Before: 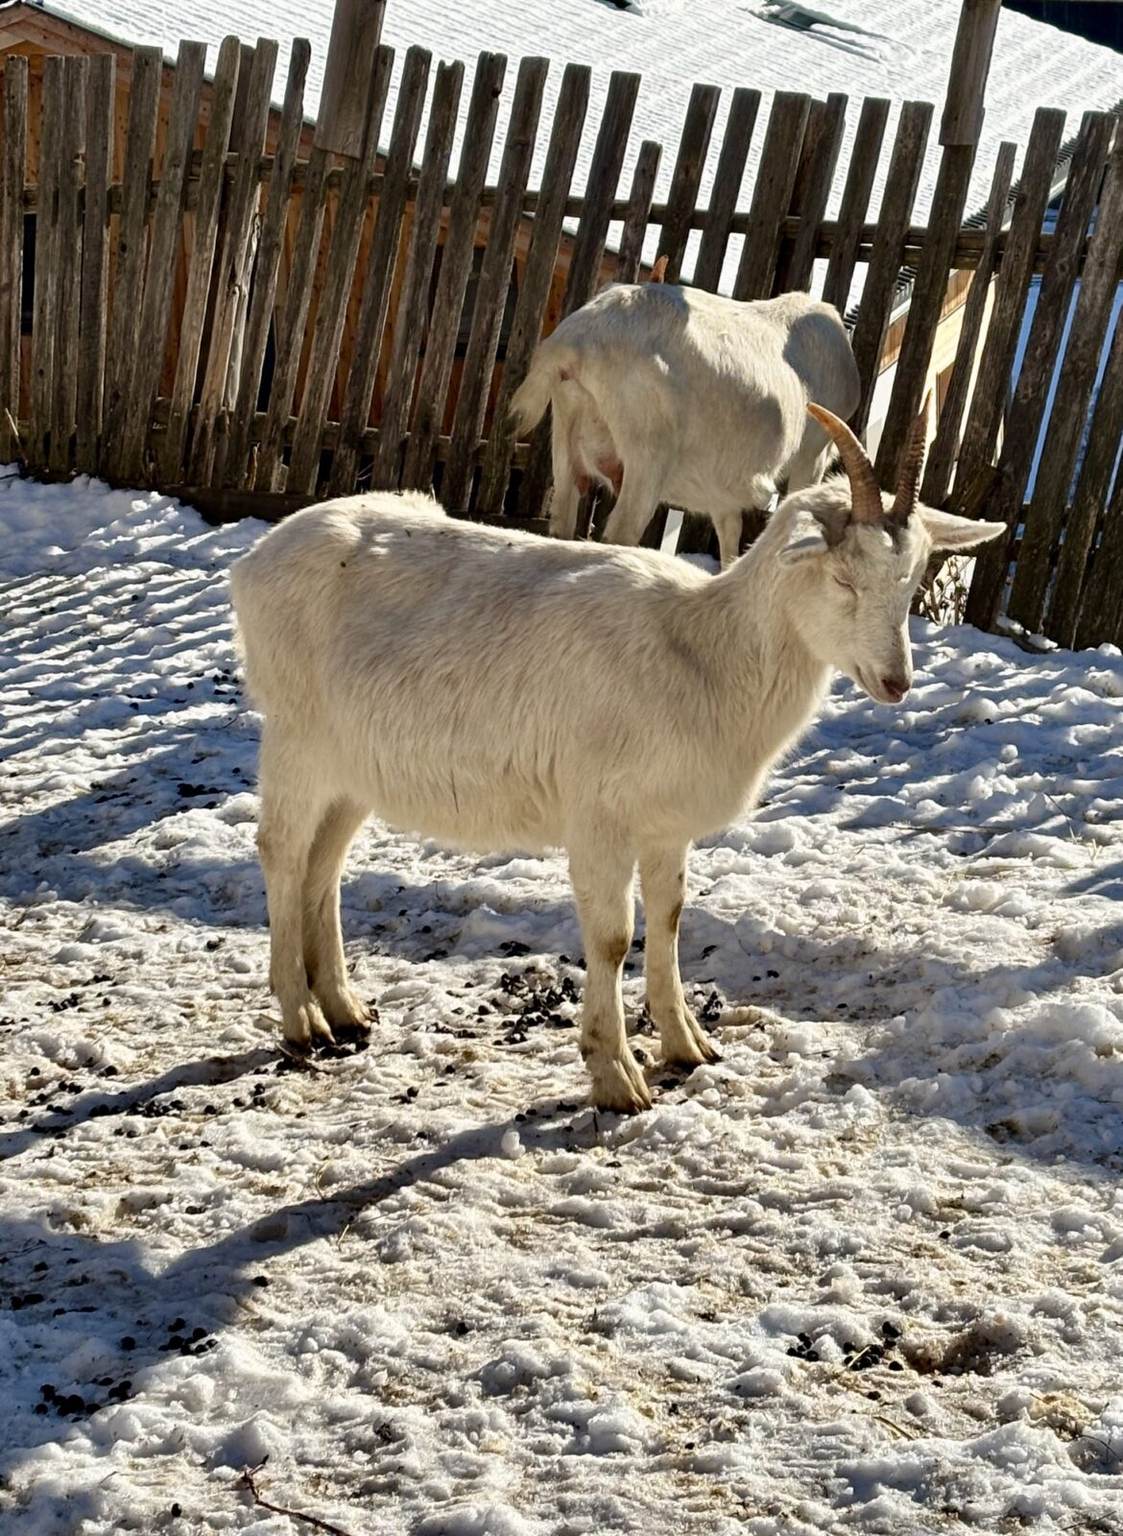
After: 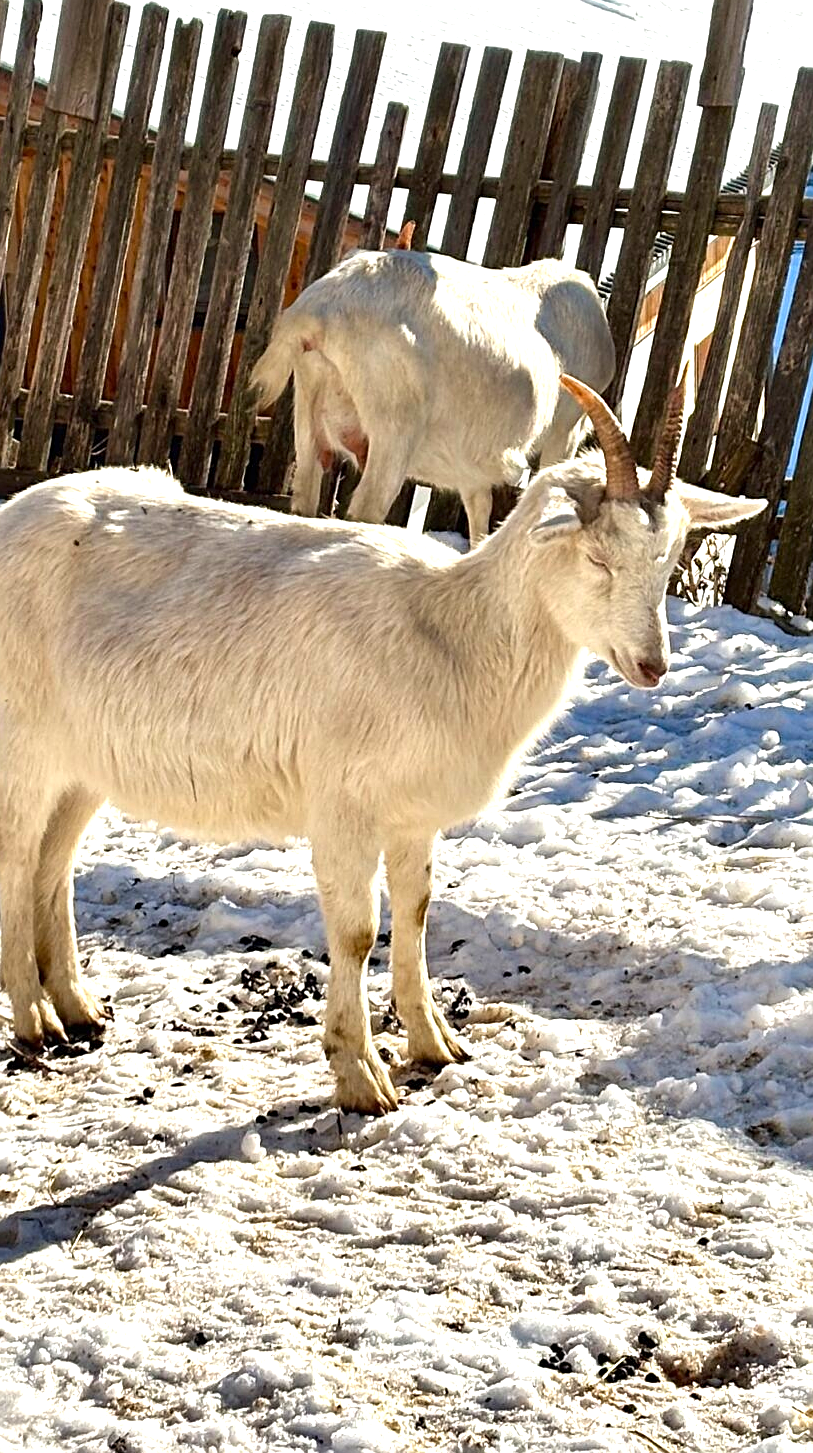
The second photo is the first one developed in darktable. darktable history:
crop and rotate: left 24.034%, top 2.838%, right 6.406%, bottom 6.299%
sharpen: on, module defaults
exposure: black level correction 0, exposure 0.9 EV, compensate exposure bias true, compensate highlight preservation false
